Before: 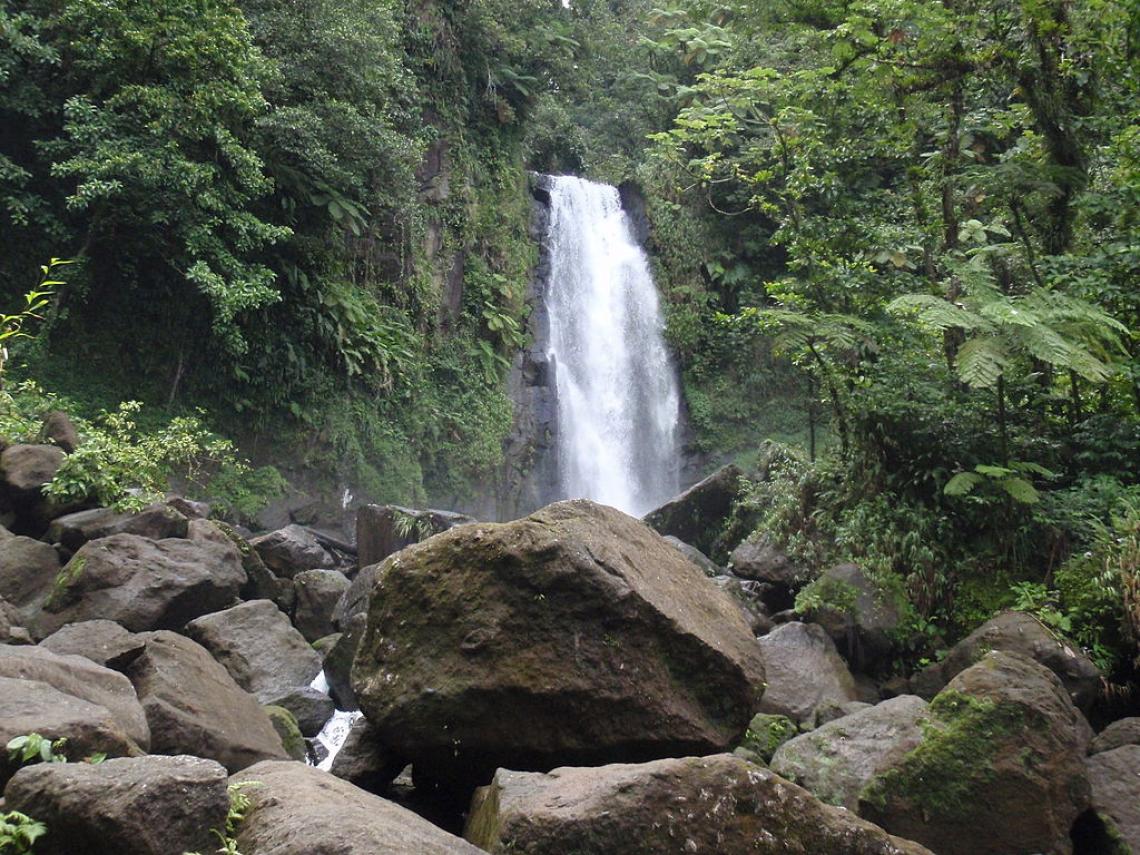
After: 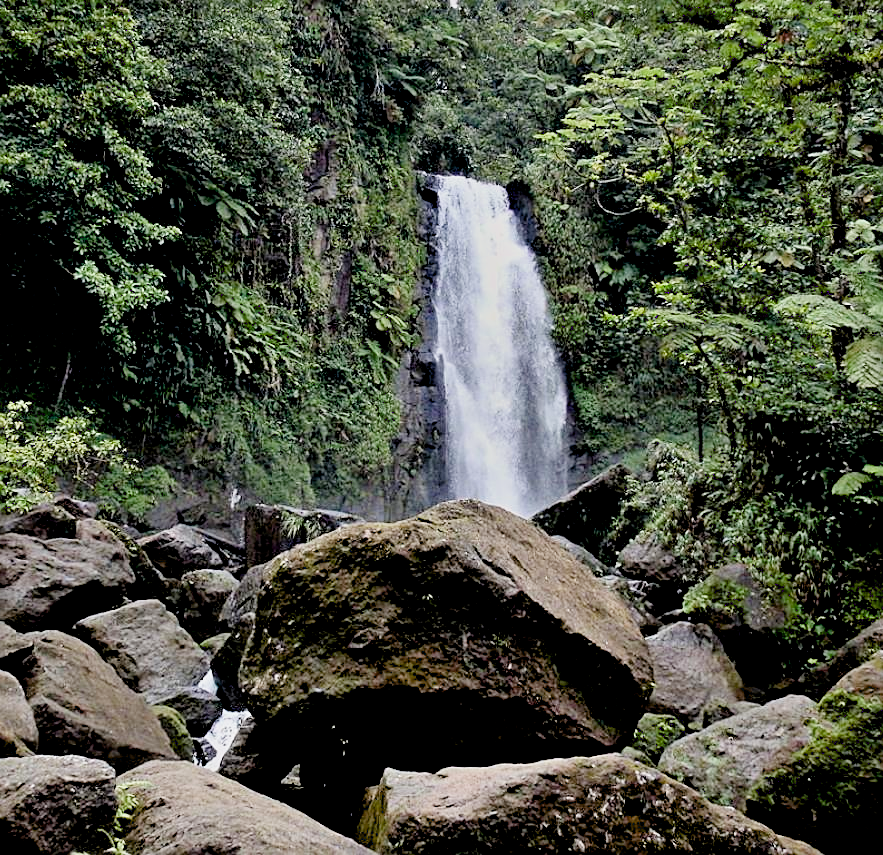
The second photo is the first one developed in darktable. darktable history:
haze removal: compatibility mode true, adaptive false
crop: left 9.887%, right 12.642%
tone curve: curves: ch0 [(0, 0) (0.265, 0.253) (0.732, 0.751) (1, 1)], color space Lab, linked channels, preserve colors none
exposure: black level correction 0.024, exposure 0.181 EV, compensate highlight preservation false
contrast equalizer: y [[0.6 ×6], [0.55 ×6], [0 ×6], [0 ×6], [0 ×6]]
sharpen: on, module defaults
filmic rgb: black relative exposure -8.87 EV, white relative exposure 4.99 EV, target black luminance 0%, hardness 3.79, latitude 66.56%, contrast 0.819, highlights saturation mix 10.28%, shadows ↔ highlights balance 20.51%
